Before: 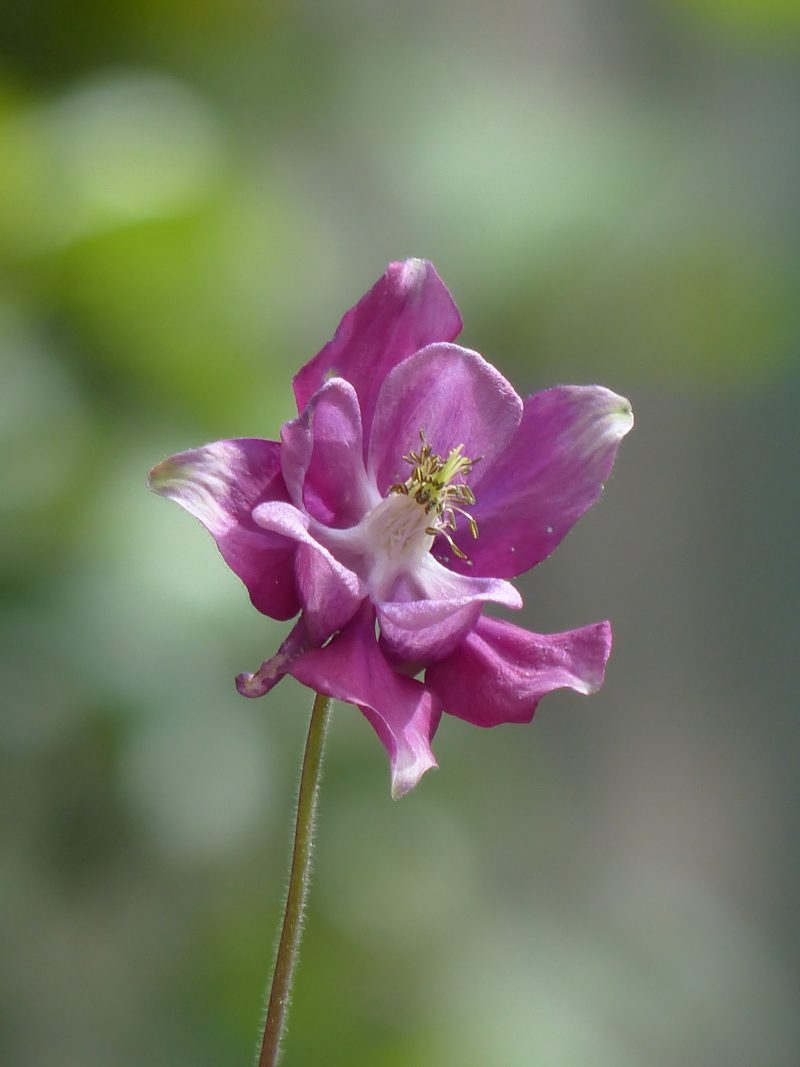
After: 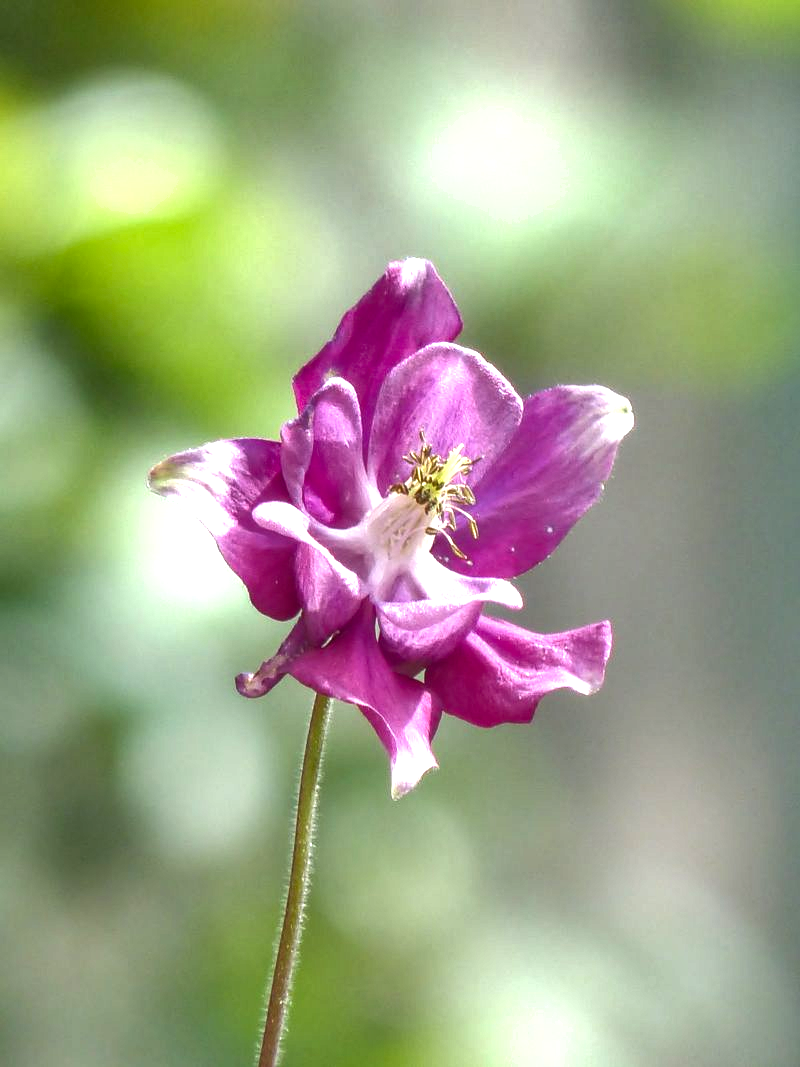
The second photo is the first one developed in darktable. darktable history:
local contrast: on, module defaults
shadows and highlights: radius 170.19, shadows 26.72, white point adjustment 3.05, highlights -68.29, soften with gaussian
exposure: exposure 1.165 EV, compensate highlight preservation false
